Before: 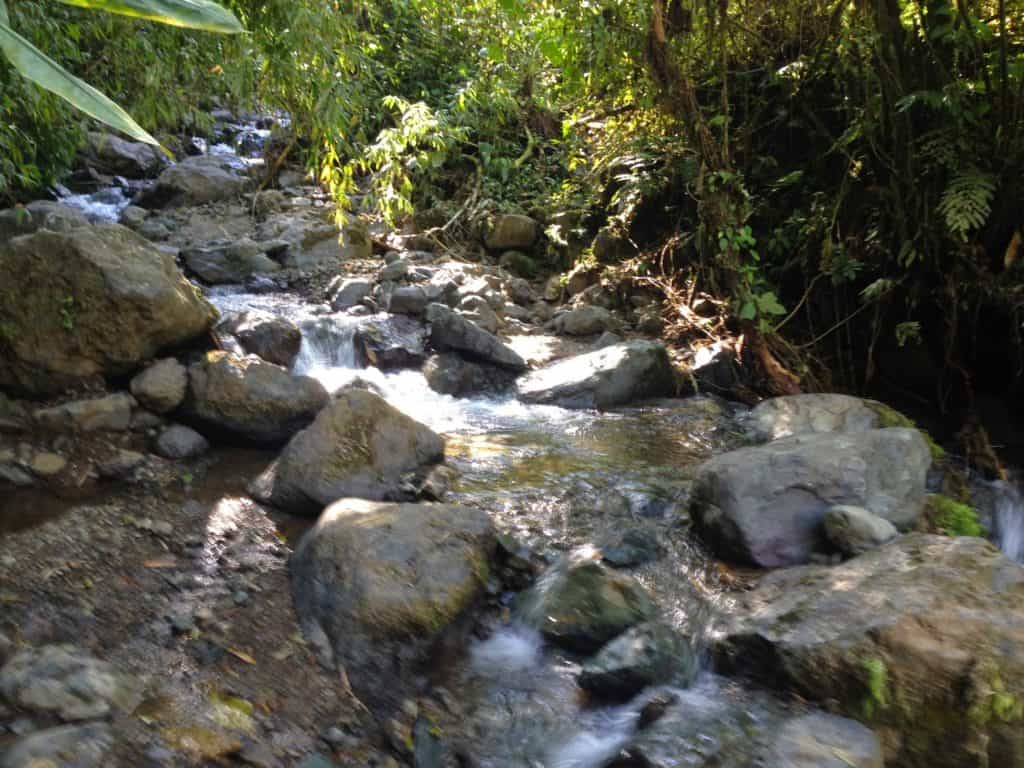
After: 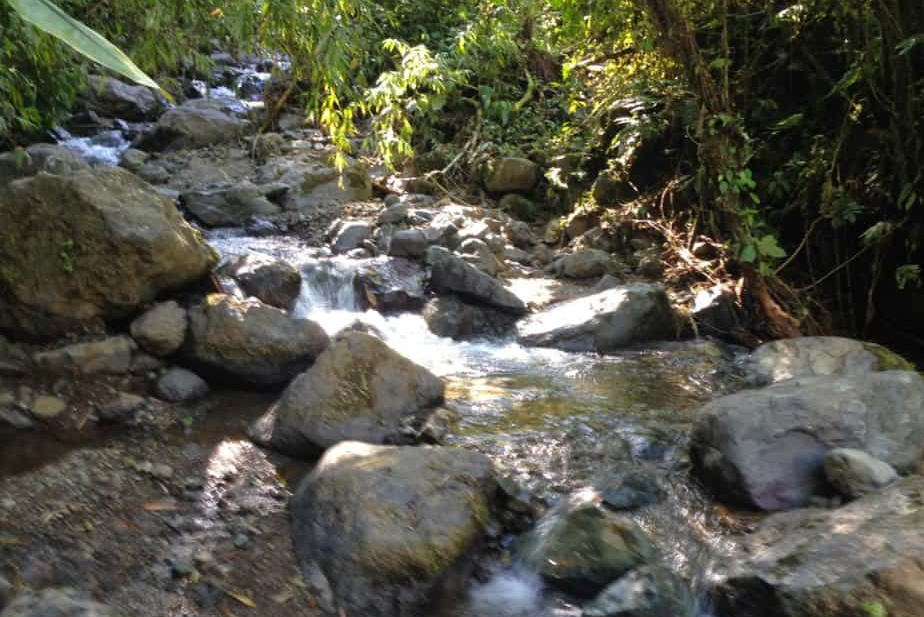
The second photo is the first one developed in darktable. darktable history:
crop: top 7.551%, right 9.715%, bottom 12.09%
